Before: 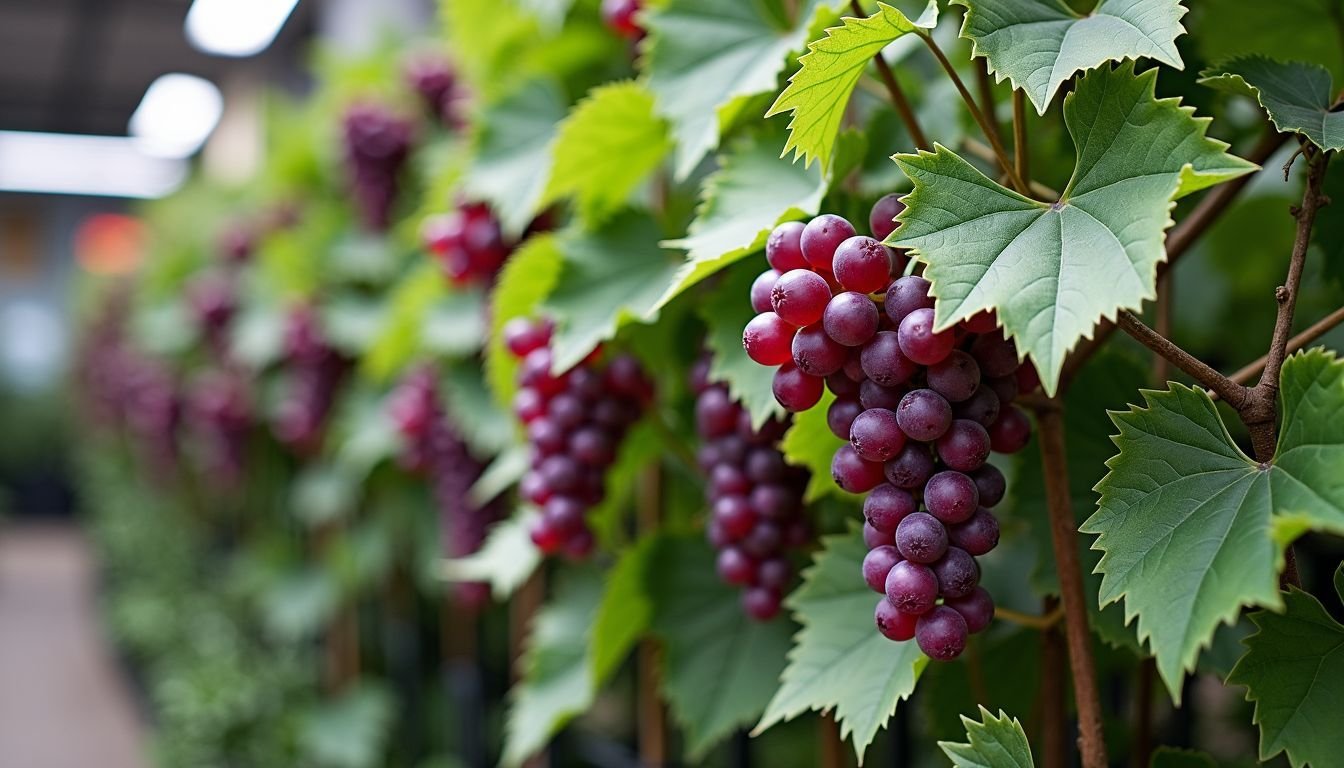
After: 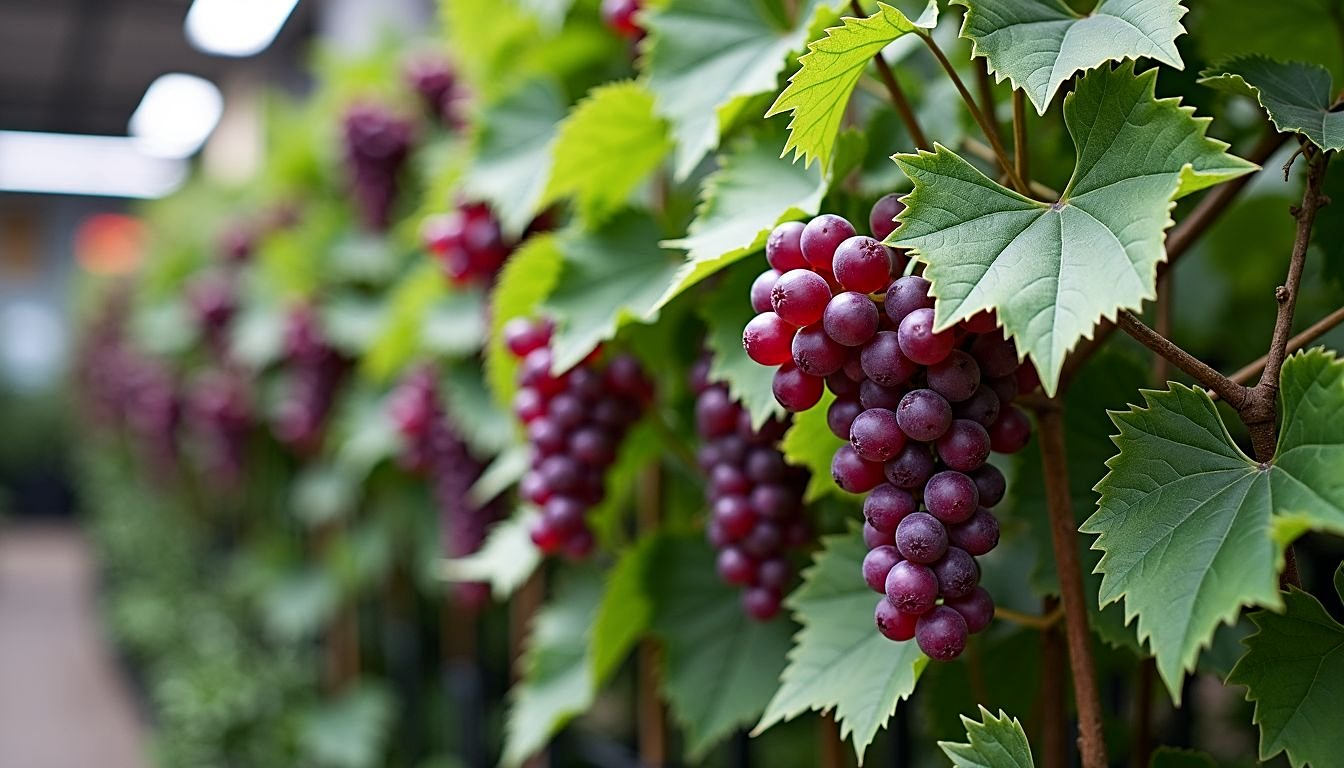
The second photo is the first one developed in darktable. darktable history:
tone equalizer: -7 EV 0.134 EV, mask exposure compensation -0.509 EV
sharpen: amount 0.215
contrast brightness saturation: contrast 0.074
